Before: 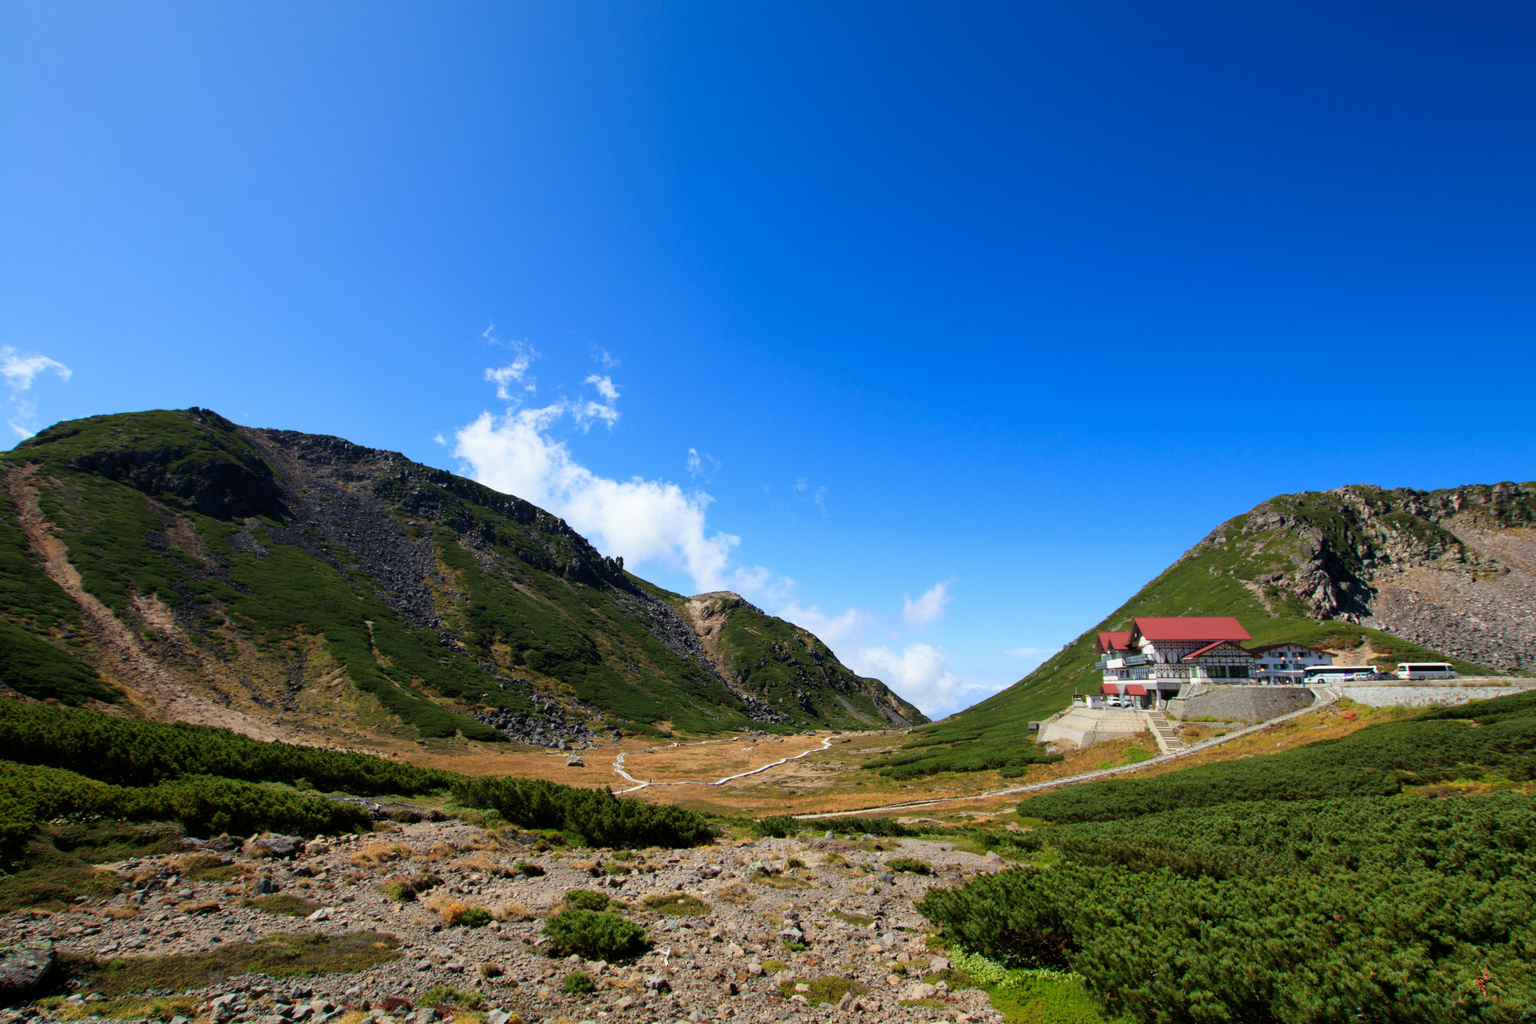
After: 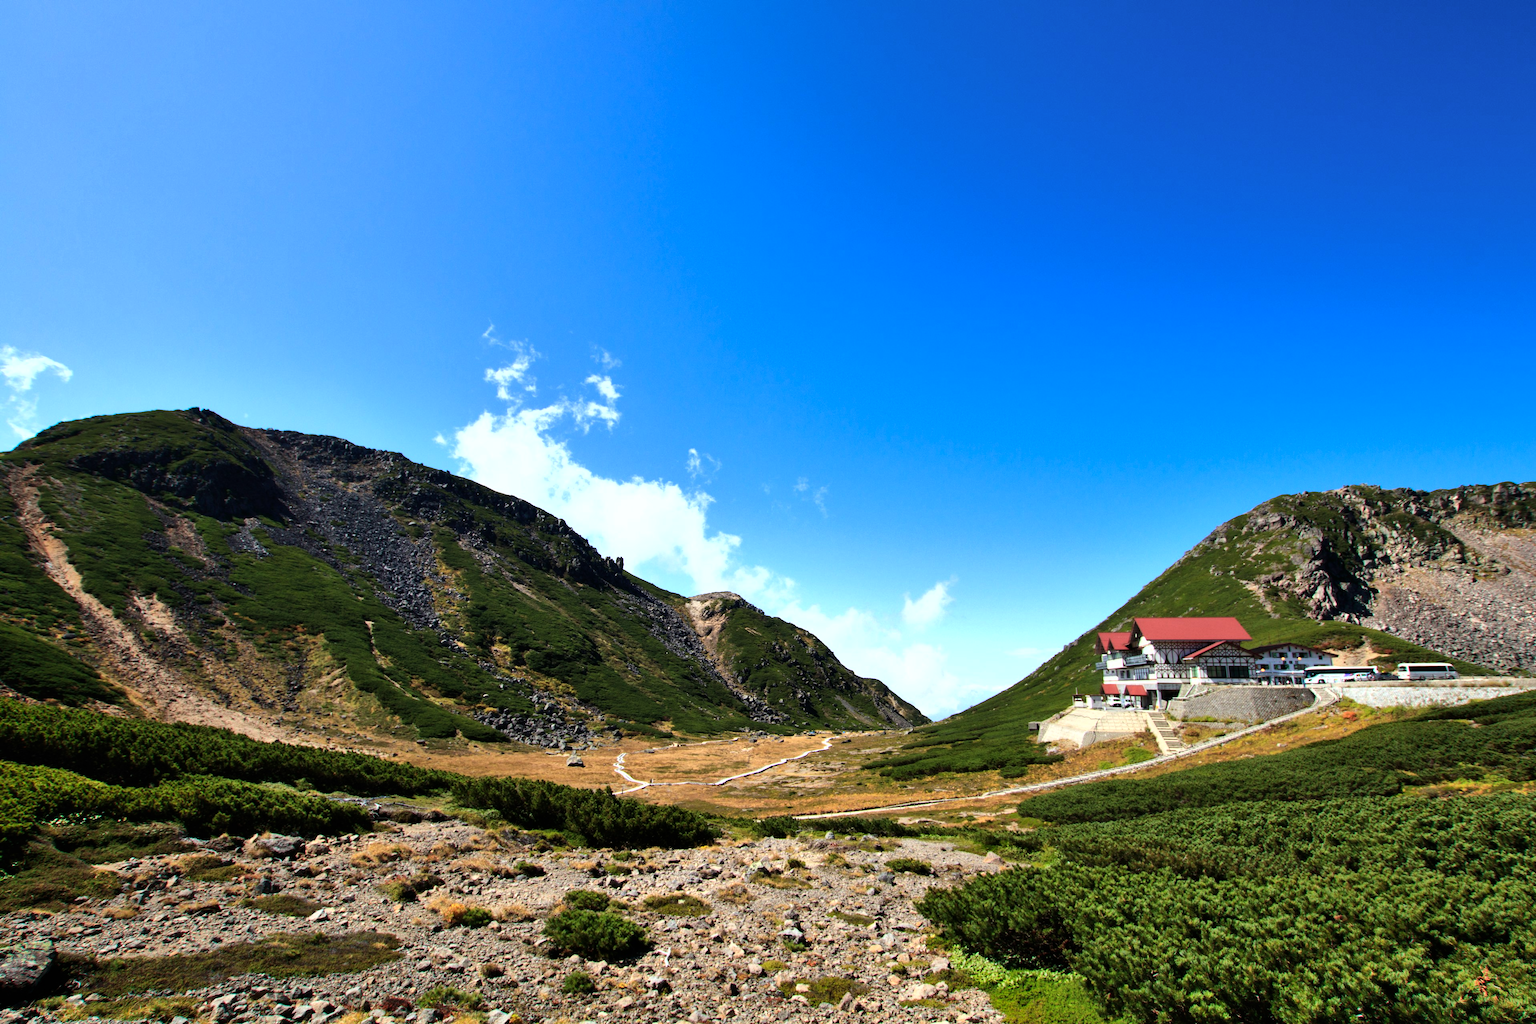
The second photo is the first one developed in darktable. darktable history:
tone equalizer: -8 EV -0.75 EV, -7 EV -0.7 EV, -6 EV -0.6 EV, -5 EV -0.4 EV, -3 EV 0.4 EV, -2 EV 0.6 EV, -1 EV 0.7 EV, +0 EV 0.75 EV, edges refinement/feathering 500, mask exposure compensation -1.57 EV, preserve details no
shadows and highlights: highlights color adjustment 0%, low approximation 0.01, soften with gaussian
